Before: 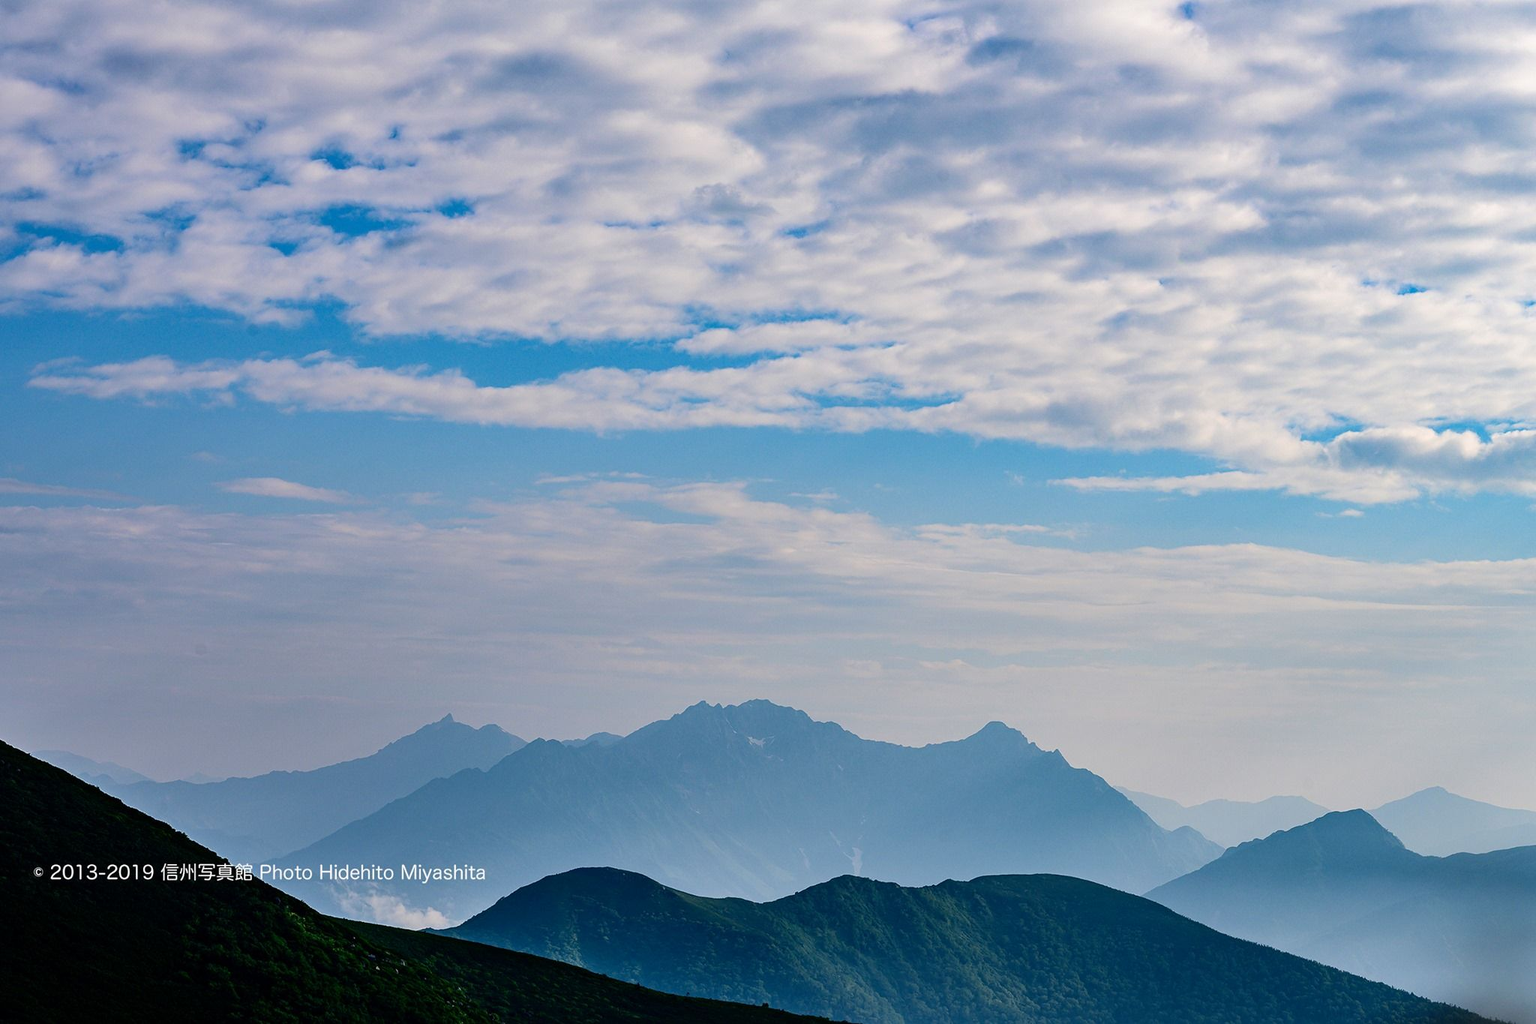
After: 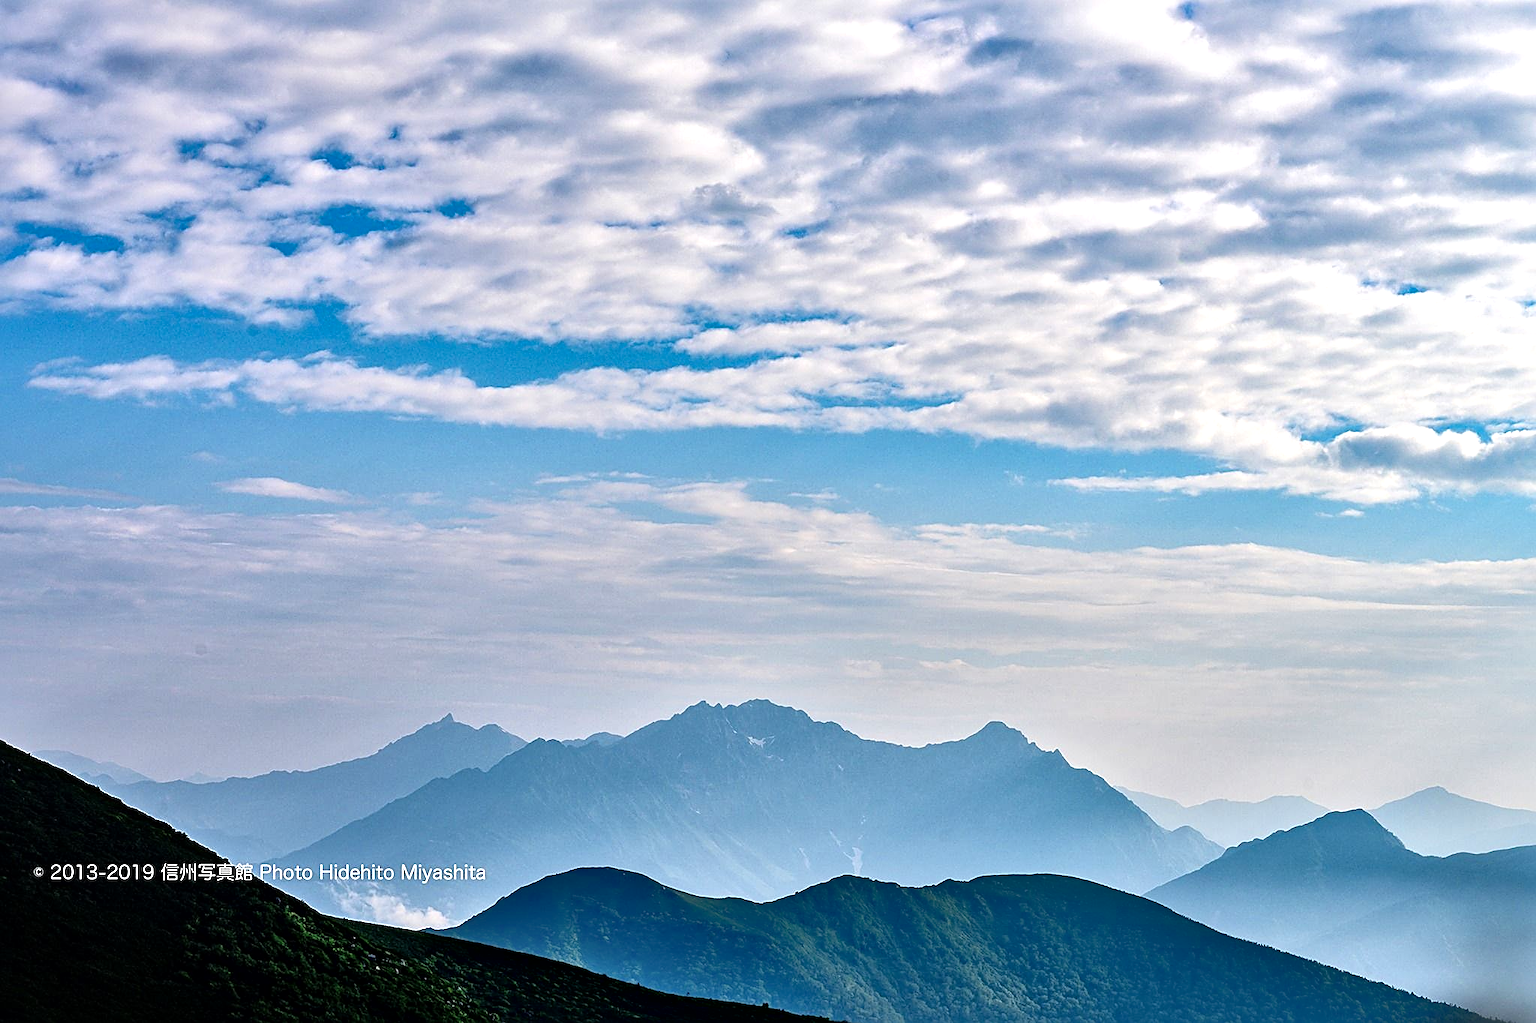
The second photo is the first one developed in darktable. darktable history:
exposure: exposure 0.426 EV, compensate highlight preservation false
tone equalizer: -8 EV -0.528 EV, -7 EV -0.319 EV, -6 EV -0.083 EV, -5 EV 0.413 EV, -4 EV 0.985 EV, -3 EV 0.791 EV, -2 EV -0.01 EV, -1 EV 0.14 EV, +0 EV -0.012 EV, smoothing 1
sharpen: on, module defaults
color balance: mode lift, gamma, gain (sRGB)
local contrast: mode bilateral grid, contrast 20, coarseness 50, detail 161%, midtone range 0.2
